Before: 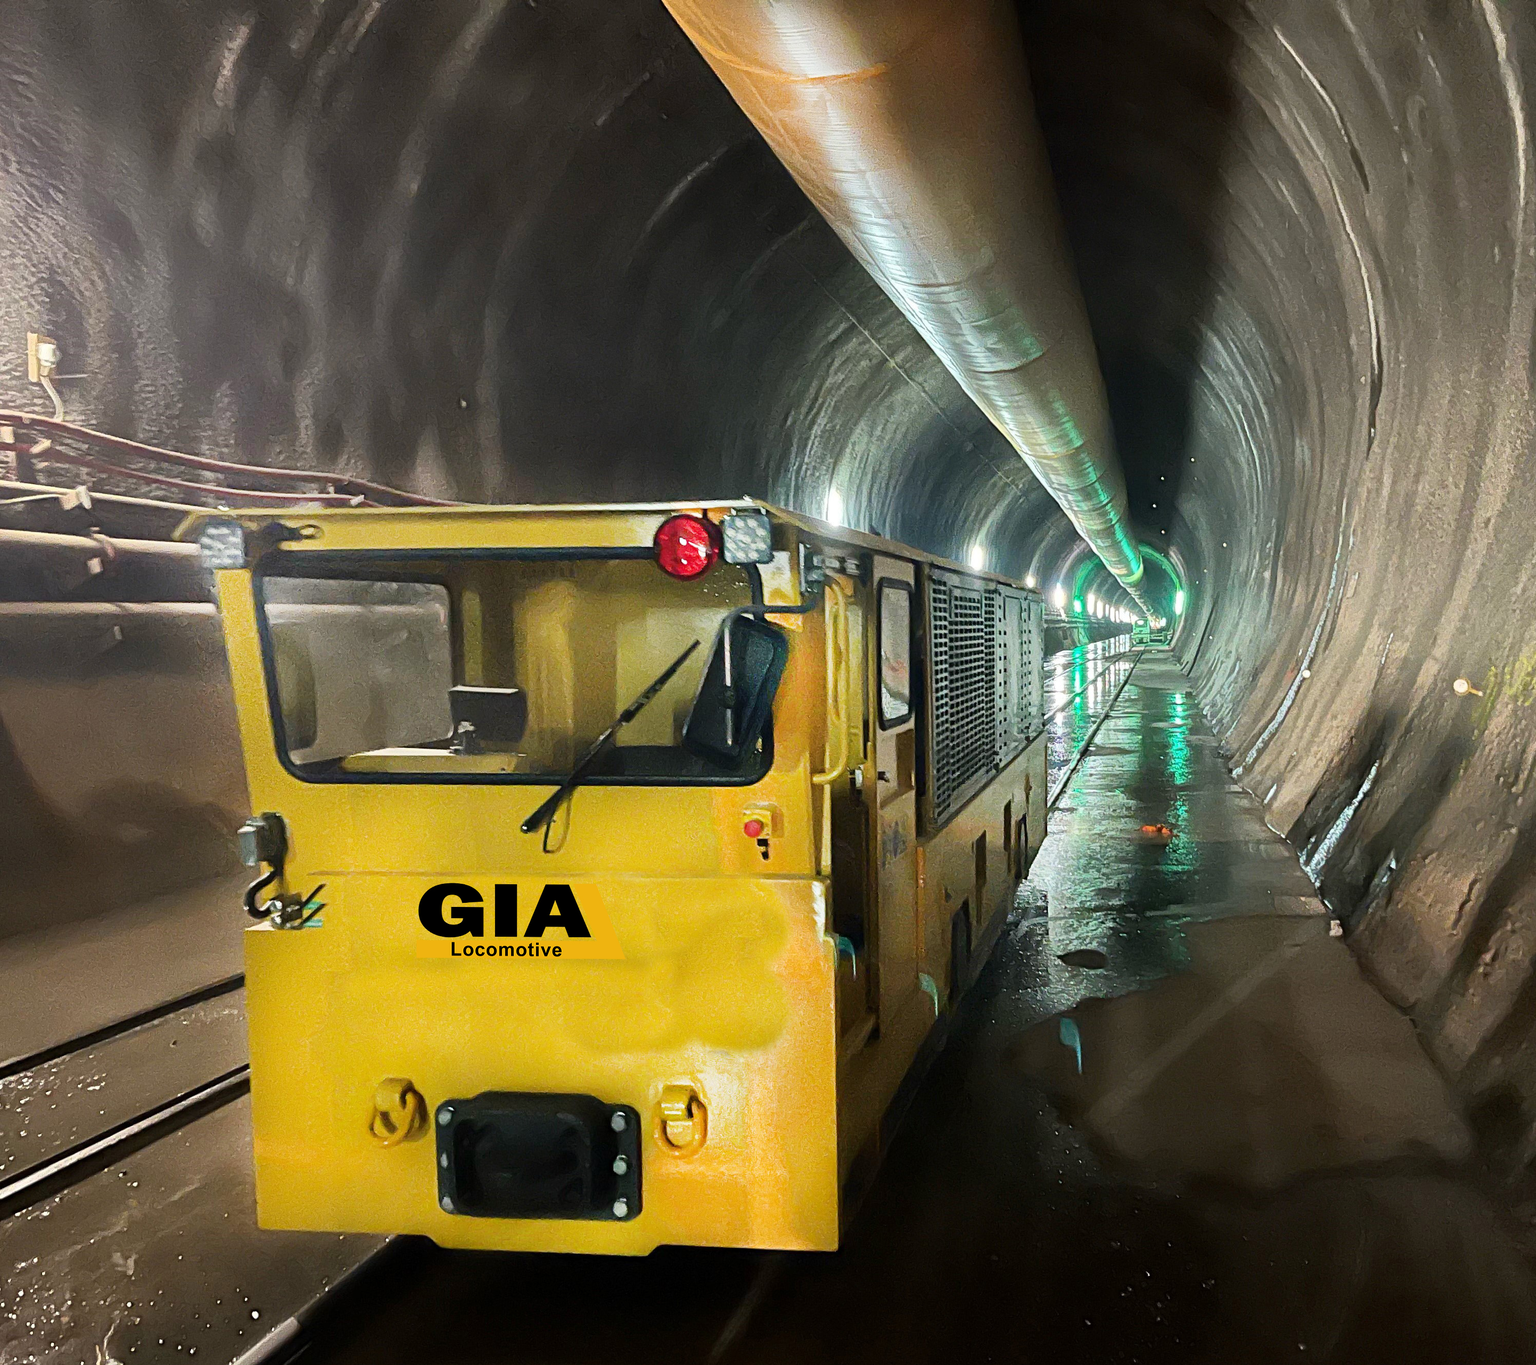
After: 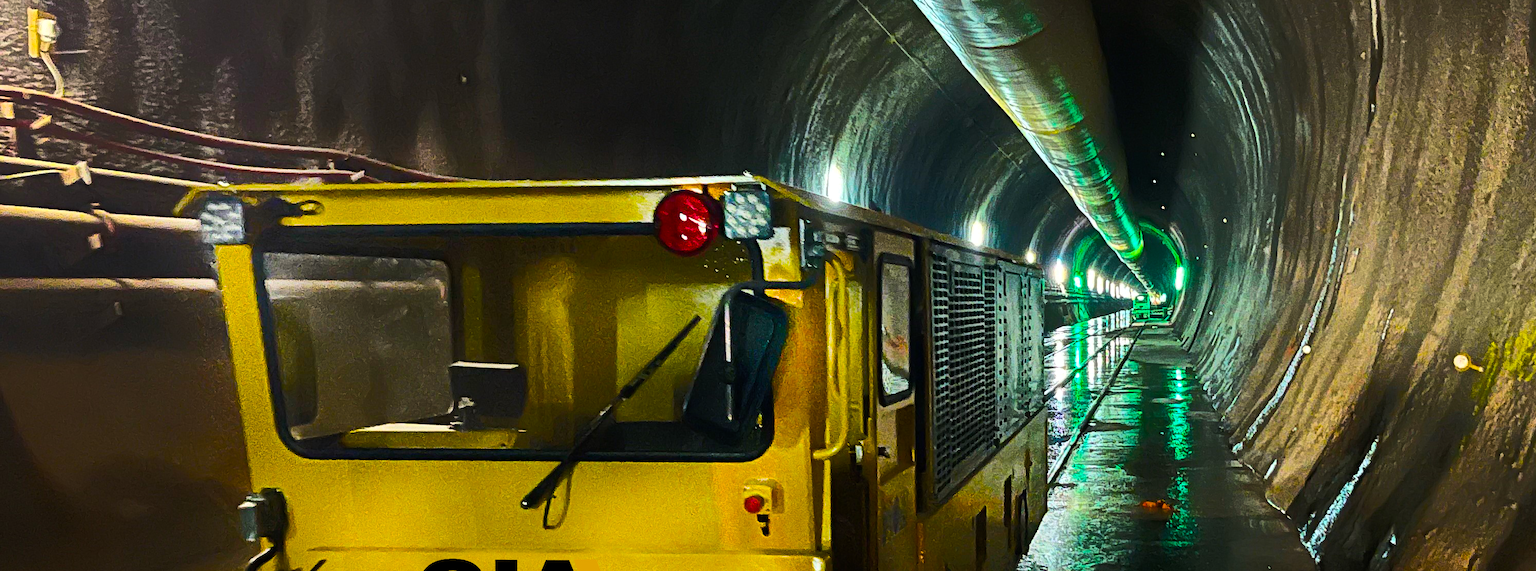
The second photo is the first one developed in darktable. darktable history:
crop and rotate: top 23.84%, bottom 34.294%
color balance rgb: linear chroma grading › global chroma 40.15%, perceptual saturation grading › global saturation 60.58%, perceptual saturation grading › highlights 20.44%, perceptual saturation grading › shadows -50.36%, perceptual brilliance grading › highlights 2.19%, perceptual brilliance grading › mid-tones -50.36%, perceptual brilliance grading › shadows -50.36%
